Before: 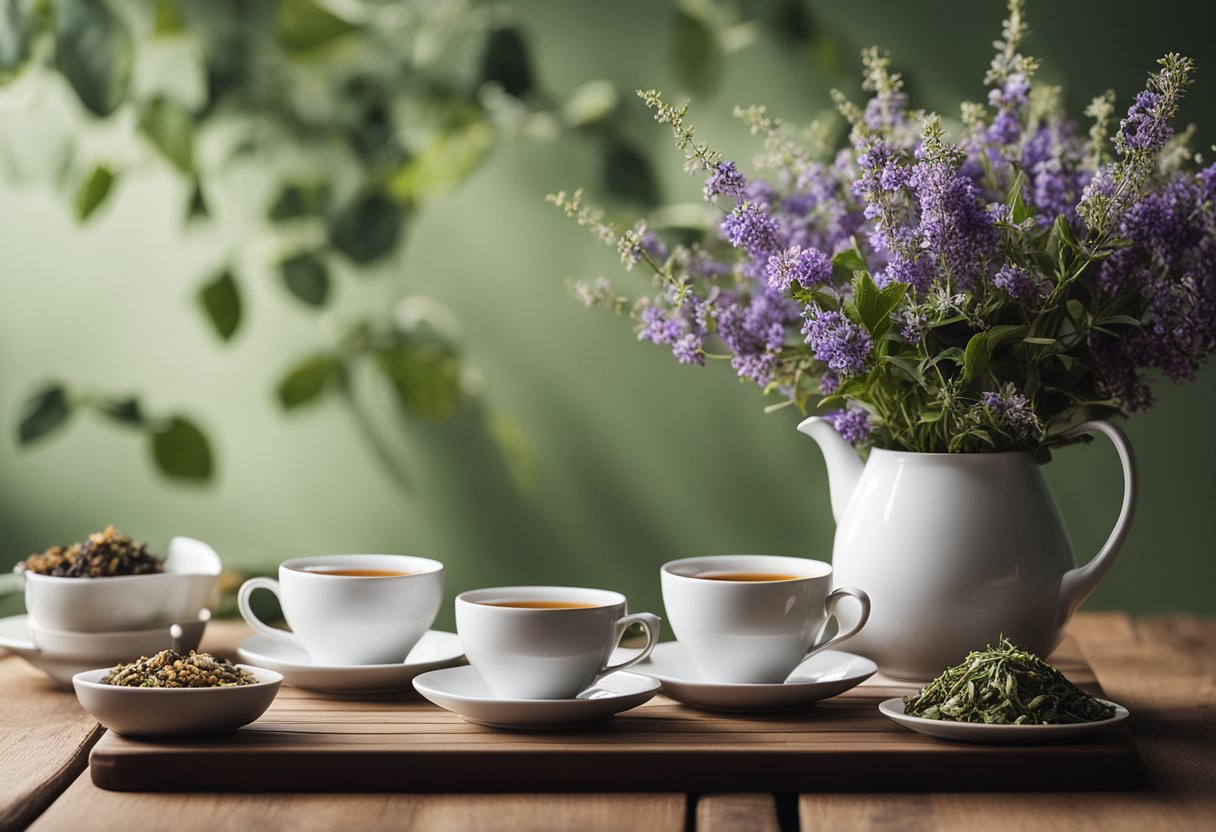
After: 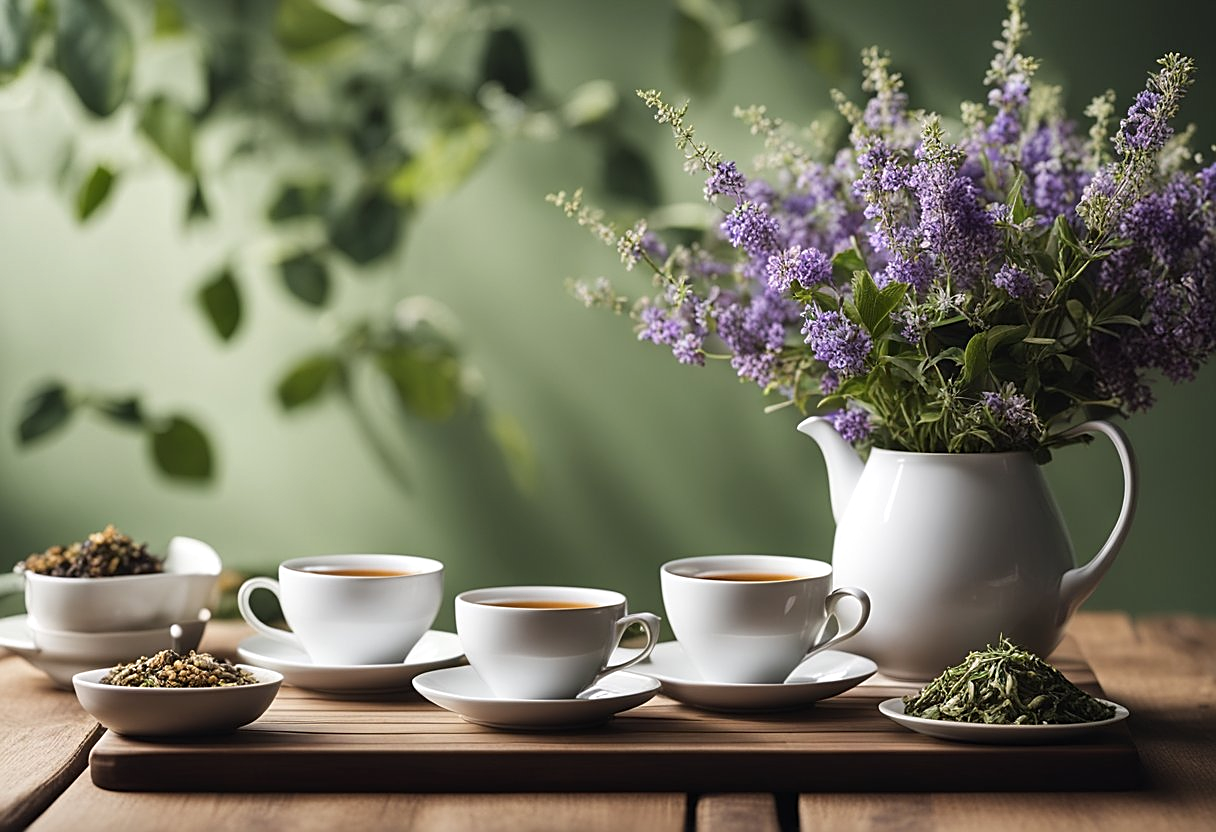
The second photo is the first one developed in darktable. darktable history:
shadows and highlights: radius 173.14, shadows 27.52, white point adjustment 3.26, highlights -68.34, soften with gaussian
sharpen: on, module defaults
